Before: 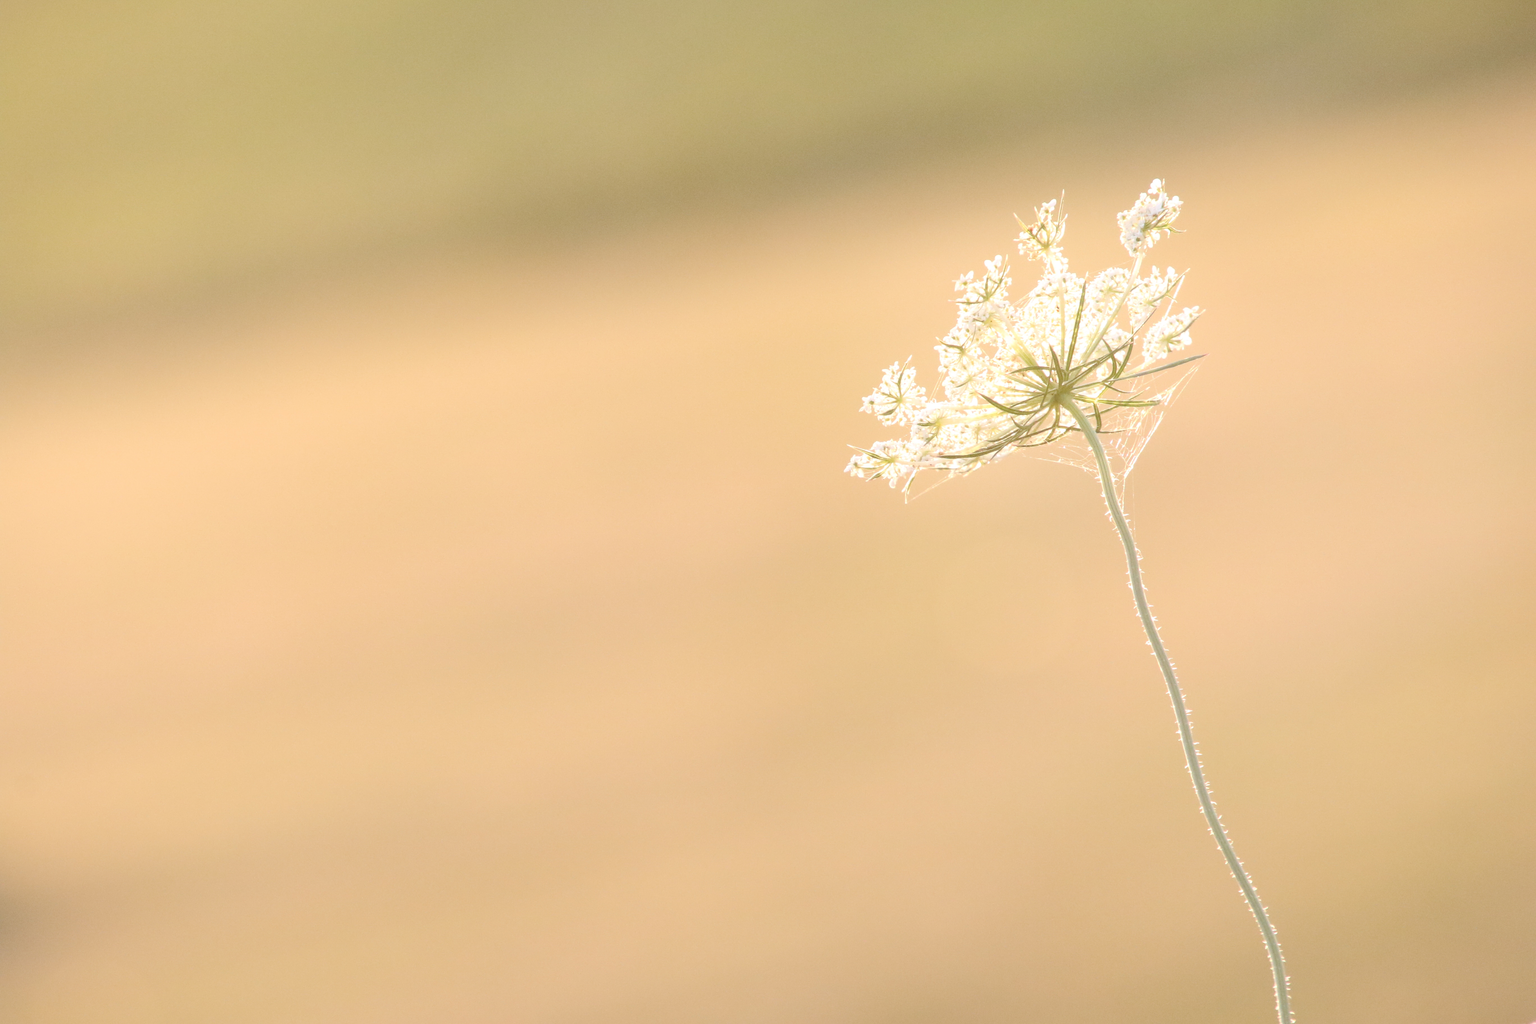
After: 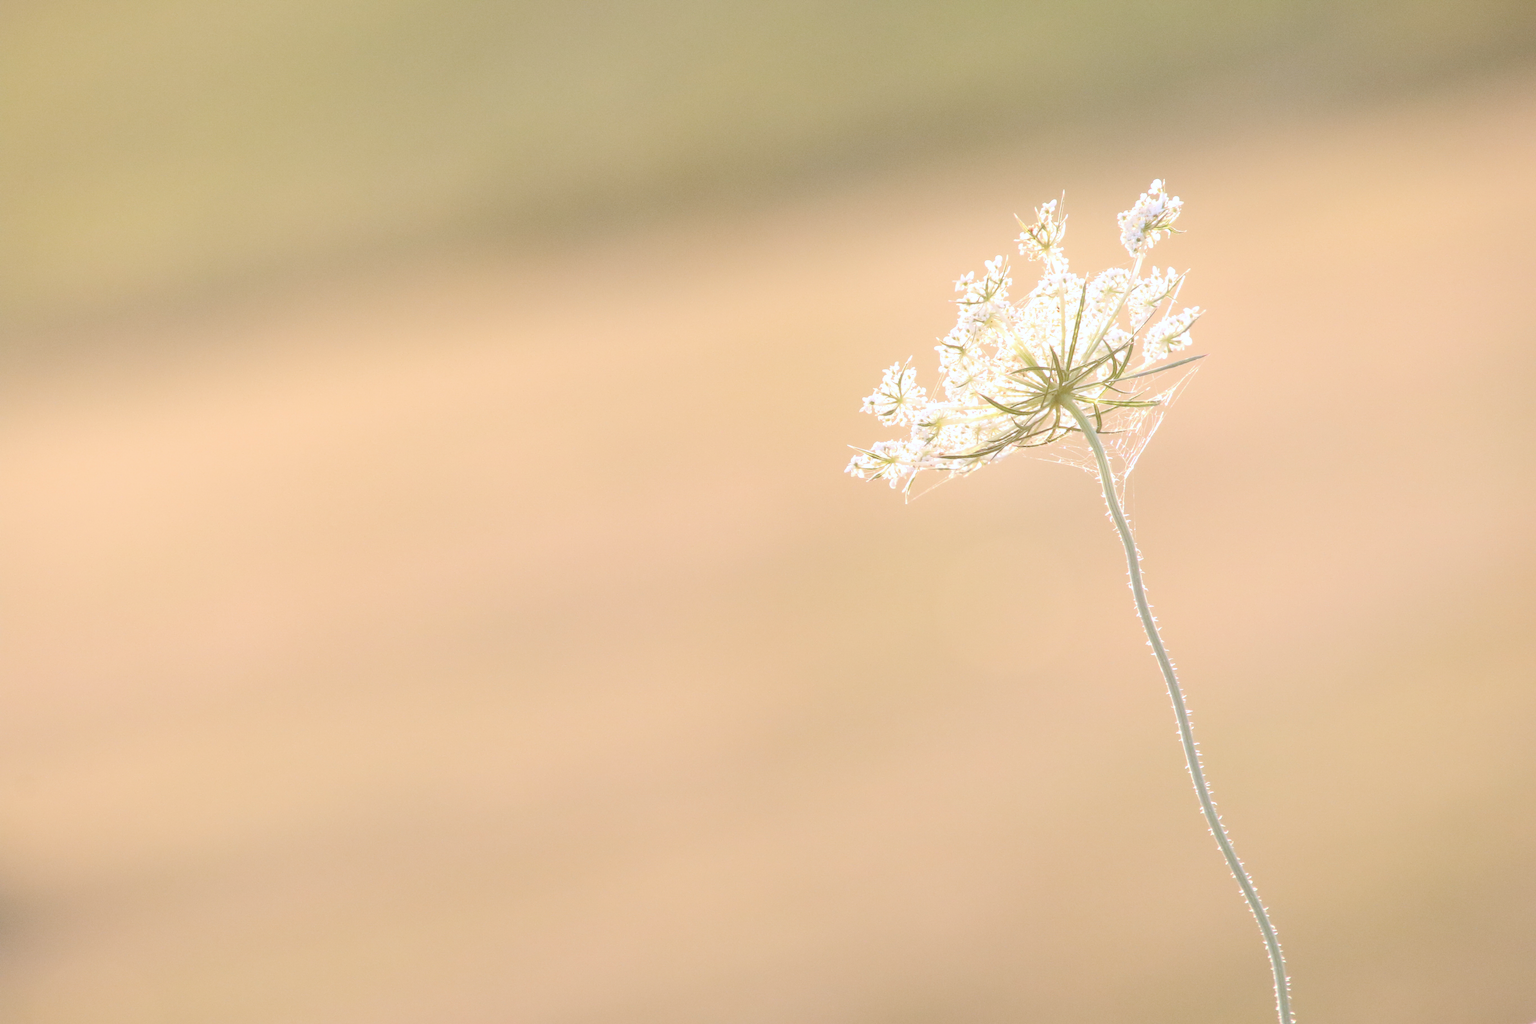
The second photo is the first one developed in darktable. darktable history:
color calibration: illuminant as shot in camera, x 0.358, y 0.373, temperature 4628.91 K
exposure: black level correction 0.001, compensate highlight preservation false
